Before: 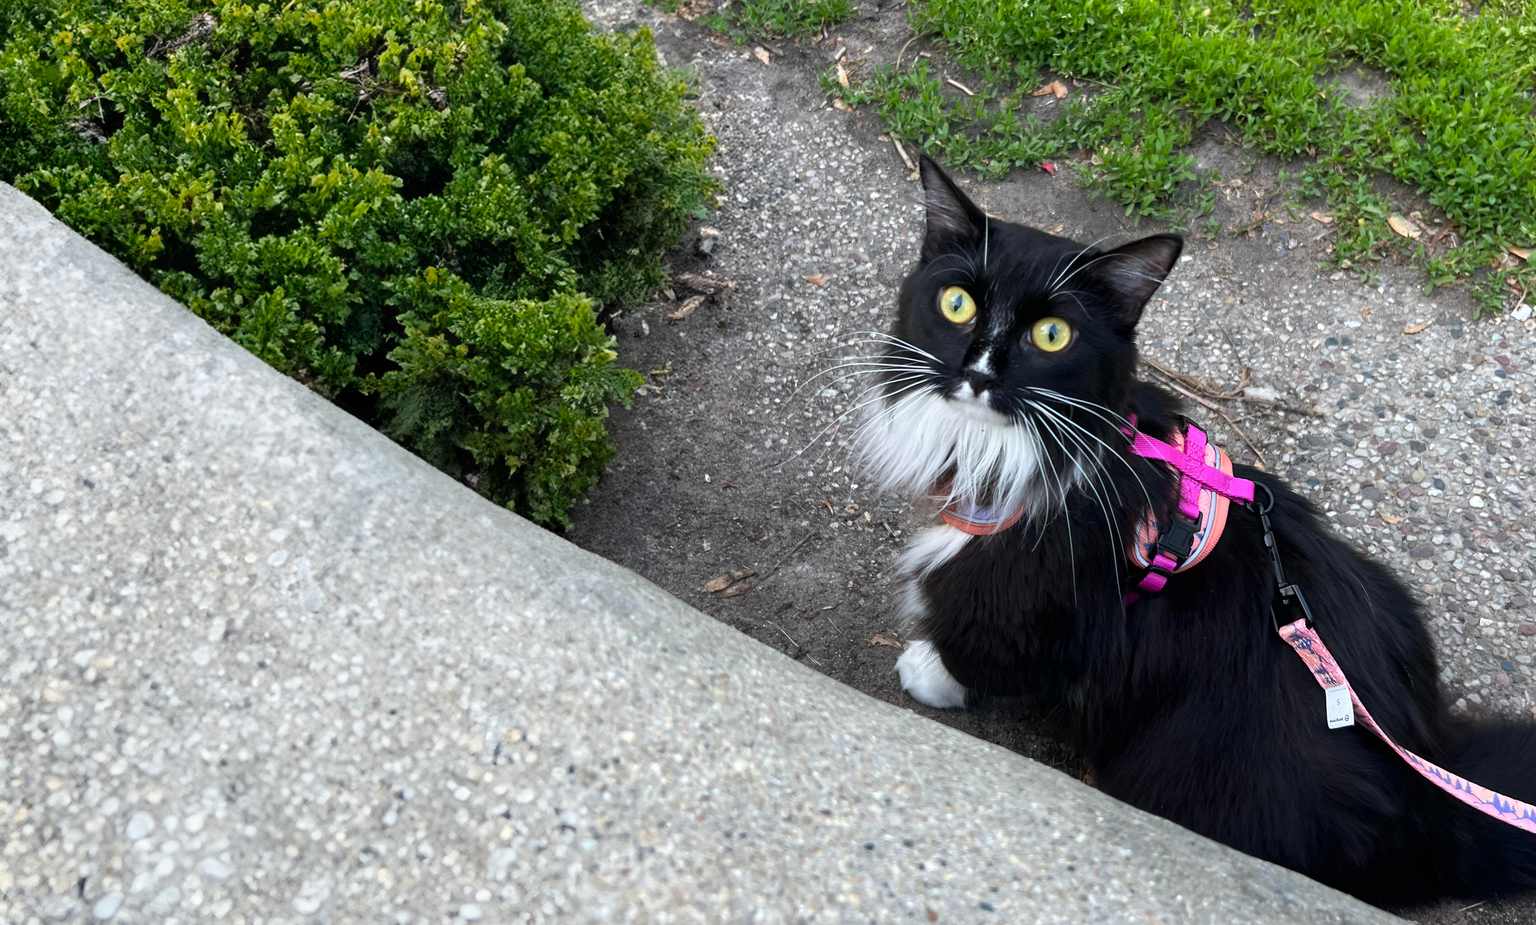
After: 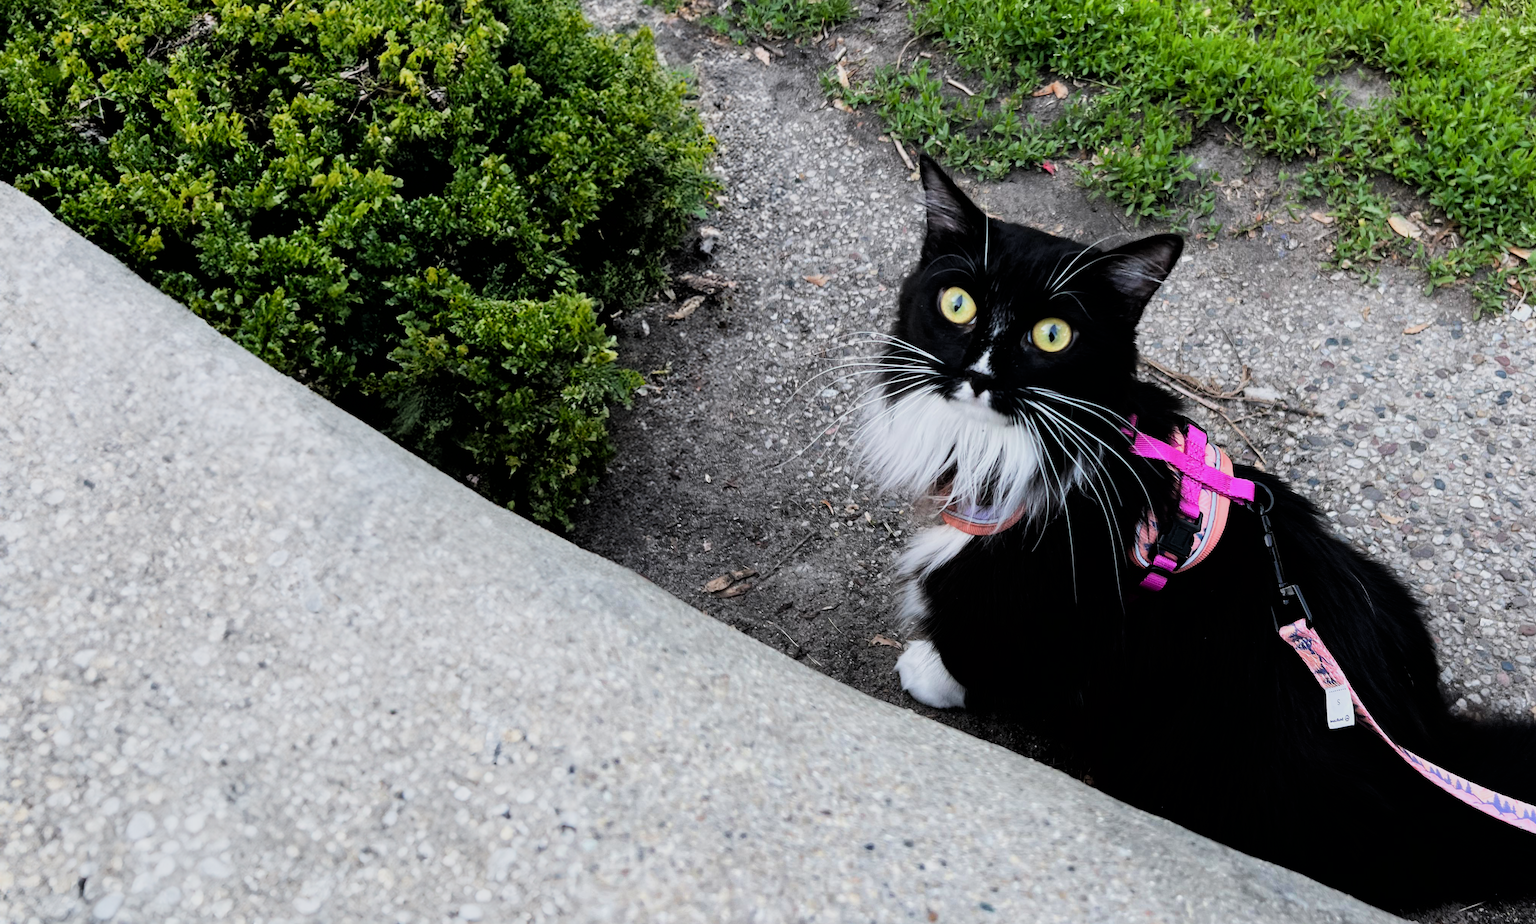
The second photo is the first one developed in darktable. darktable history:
filmic rgb: black relative exposure -5 EV, hardness 2.88, contrast 1.3, highlights saturation mix -30%
white balance: red 1.004, blue 1.024
